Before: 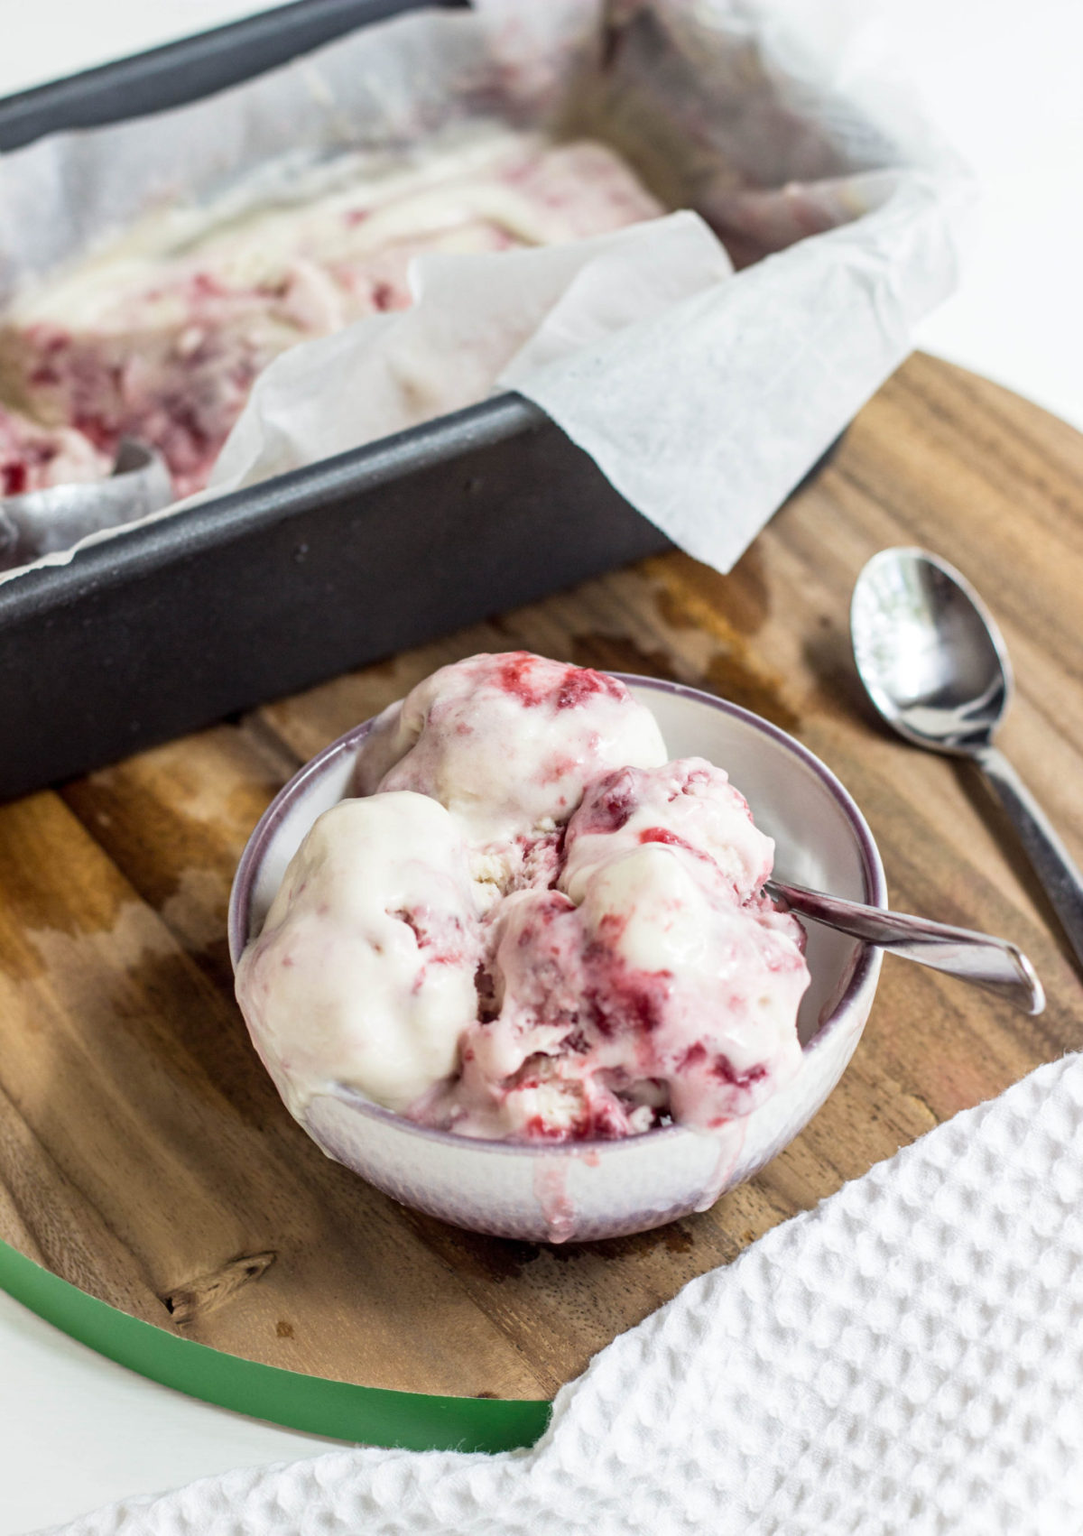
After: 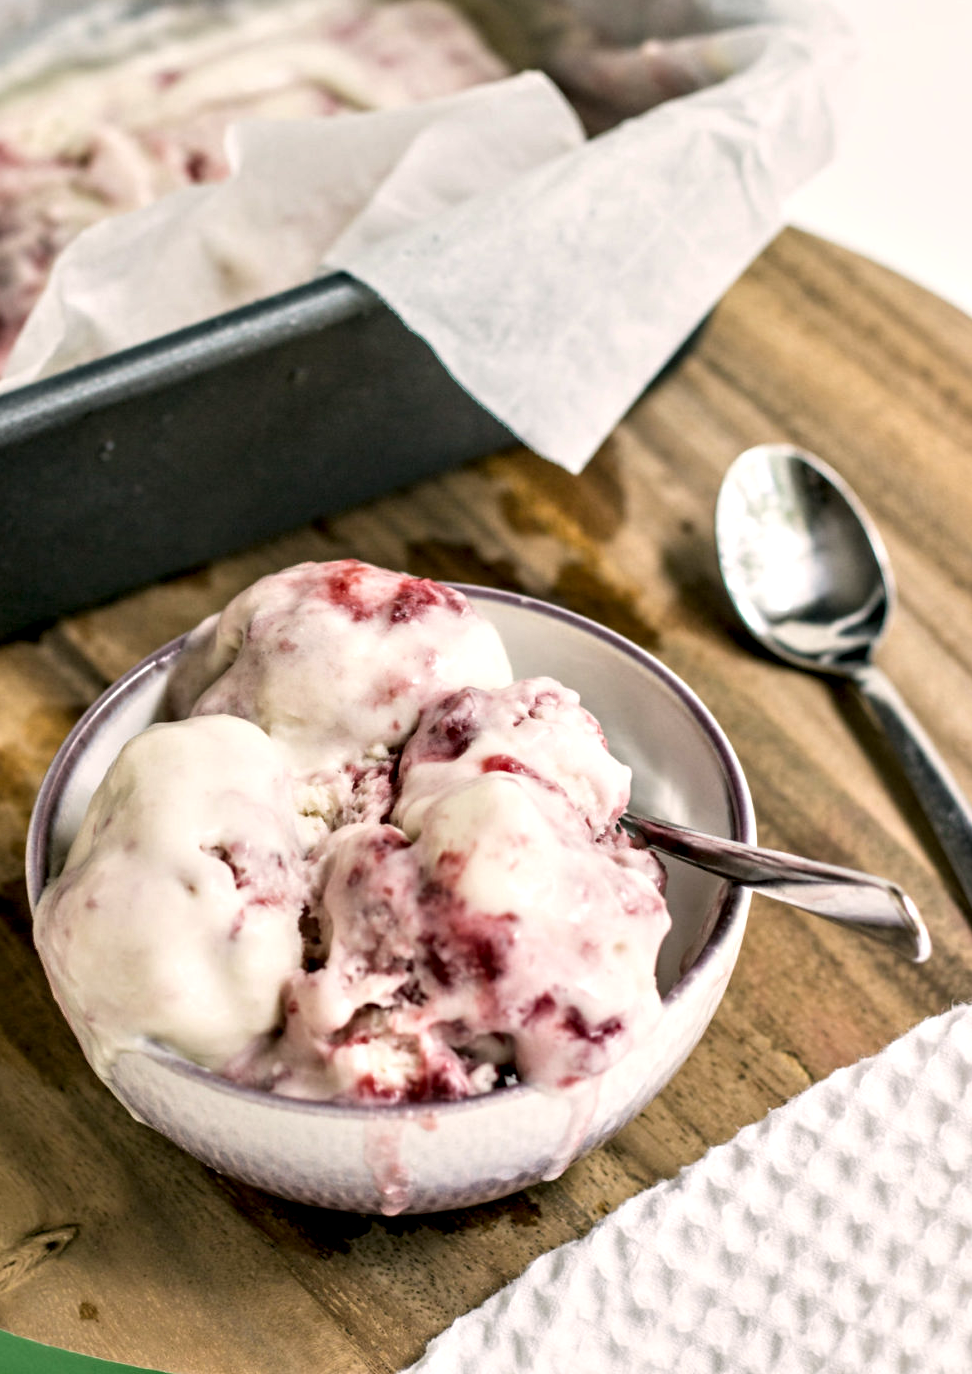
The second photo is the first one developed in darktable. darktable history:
contrast equalizer: y [[0.545, 0.572, 0.59, 0.59, 0.571, 0.545], [0.5 ×6], [0.5 ×6], [0 ×6], [0 ×6]]
crop: left 18.953%, top 9.522%, right 0.001%, bottom 9.702%
color correction: highlights a* 4.52, highlights b* 4.98, shadows a* -6.89, shadows b* 4.53
